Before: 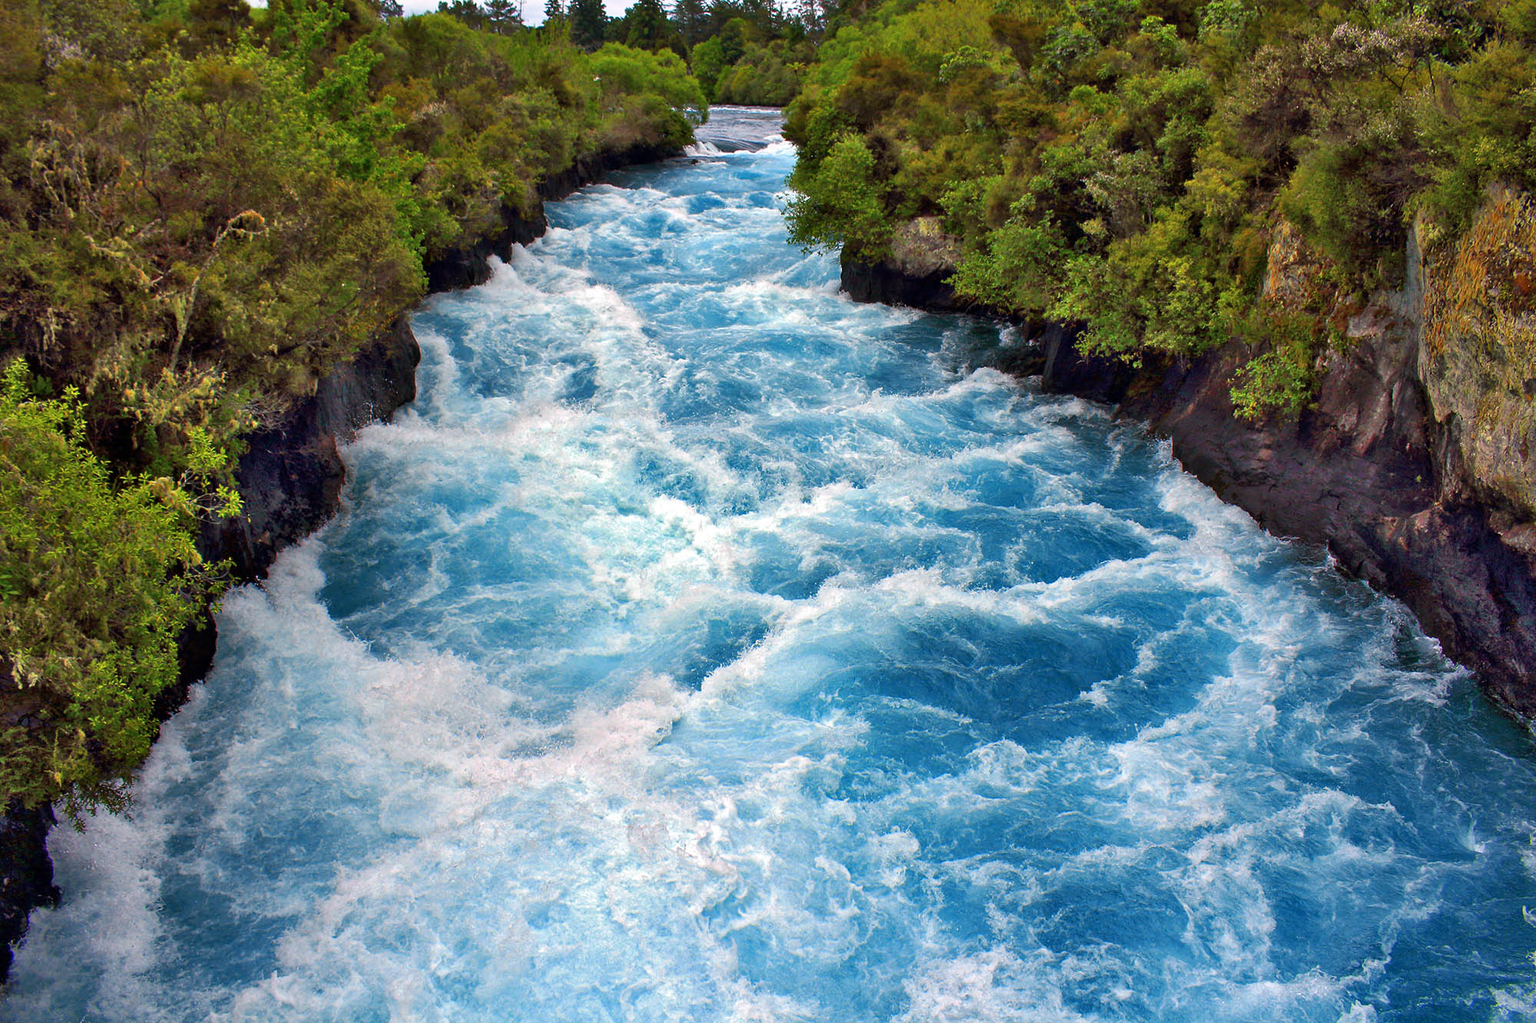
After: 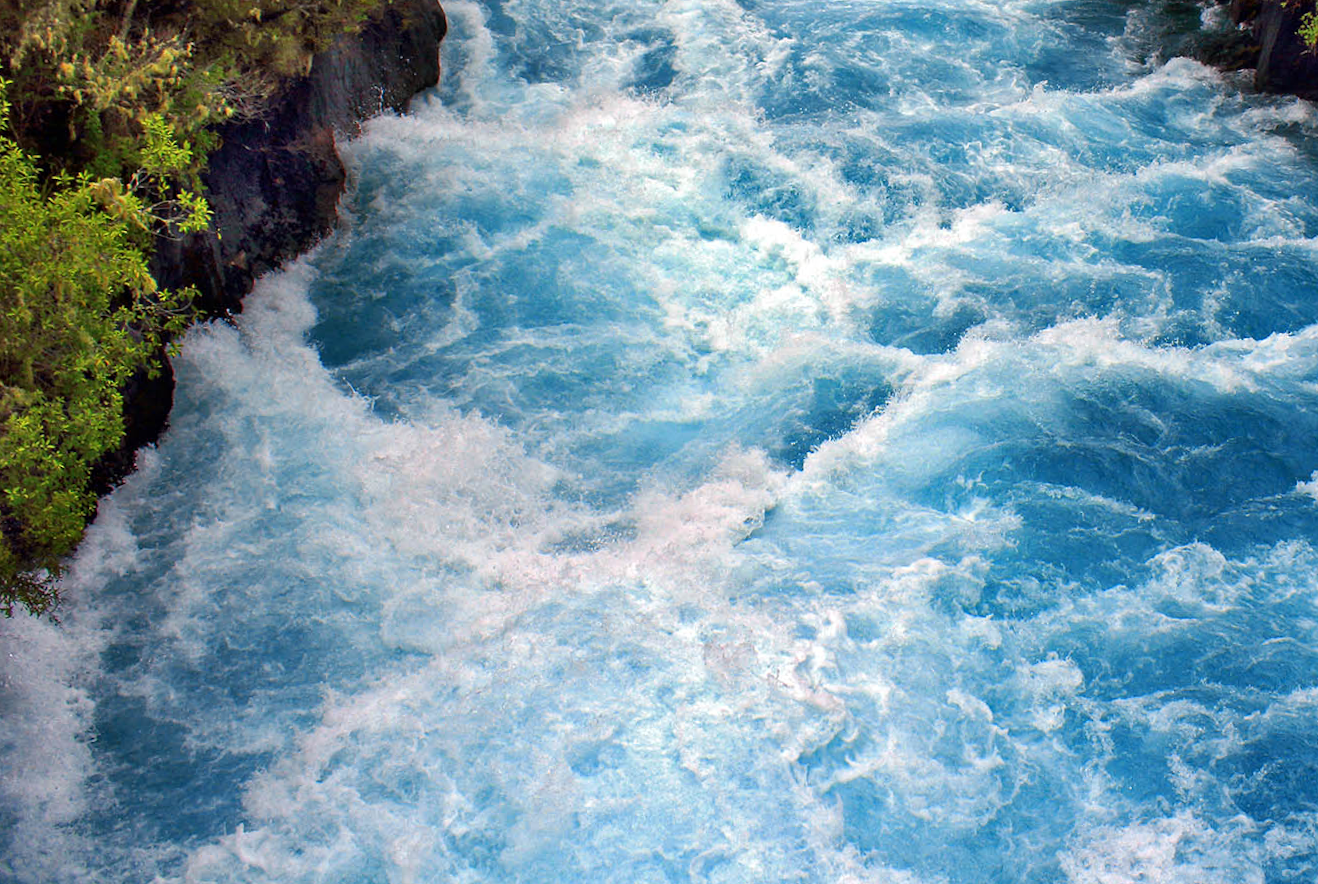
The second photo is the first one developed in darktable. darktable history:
crop and rotate: angle -1.18°, left 3.927%, top 31.58%, right 28.155%
